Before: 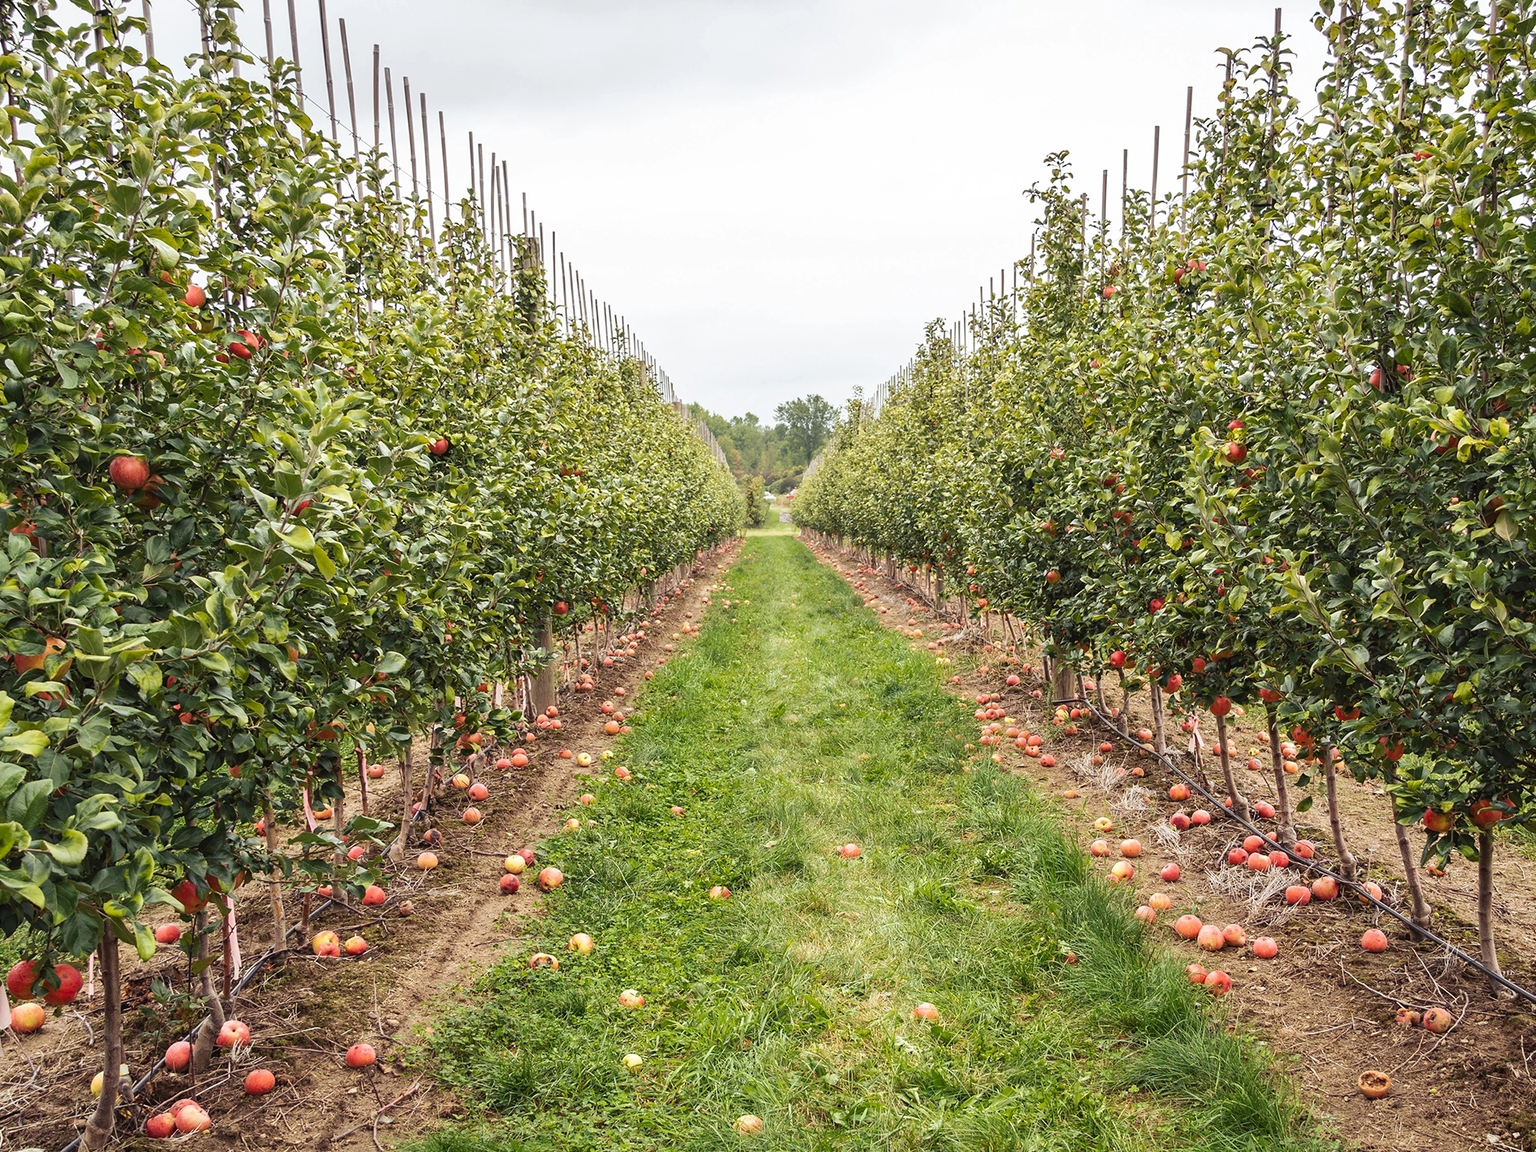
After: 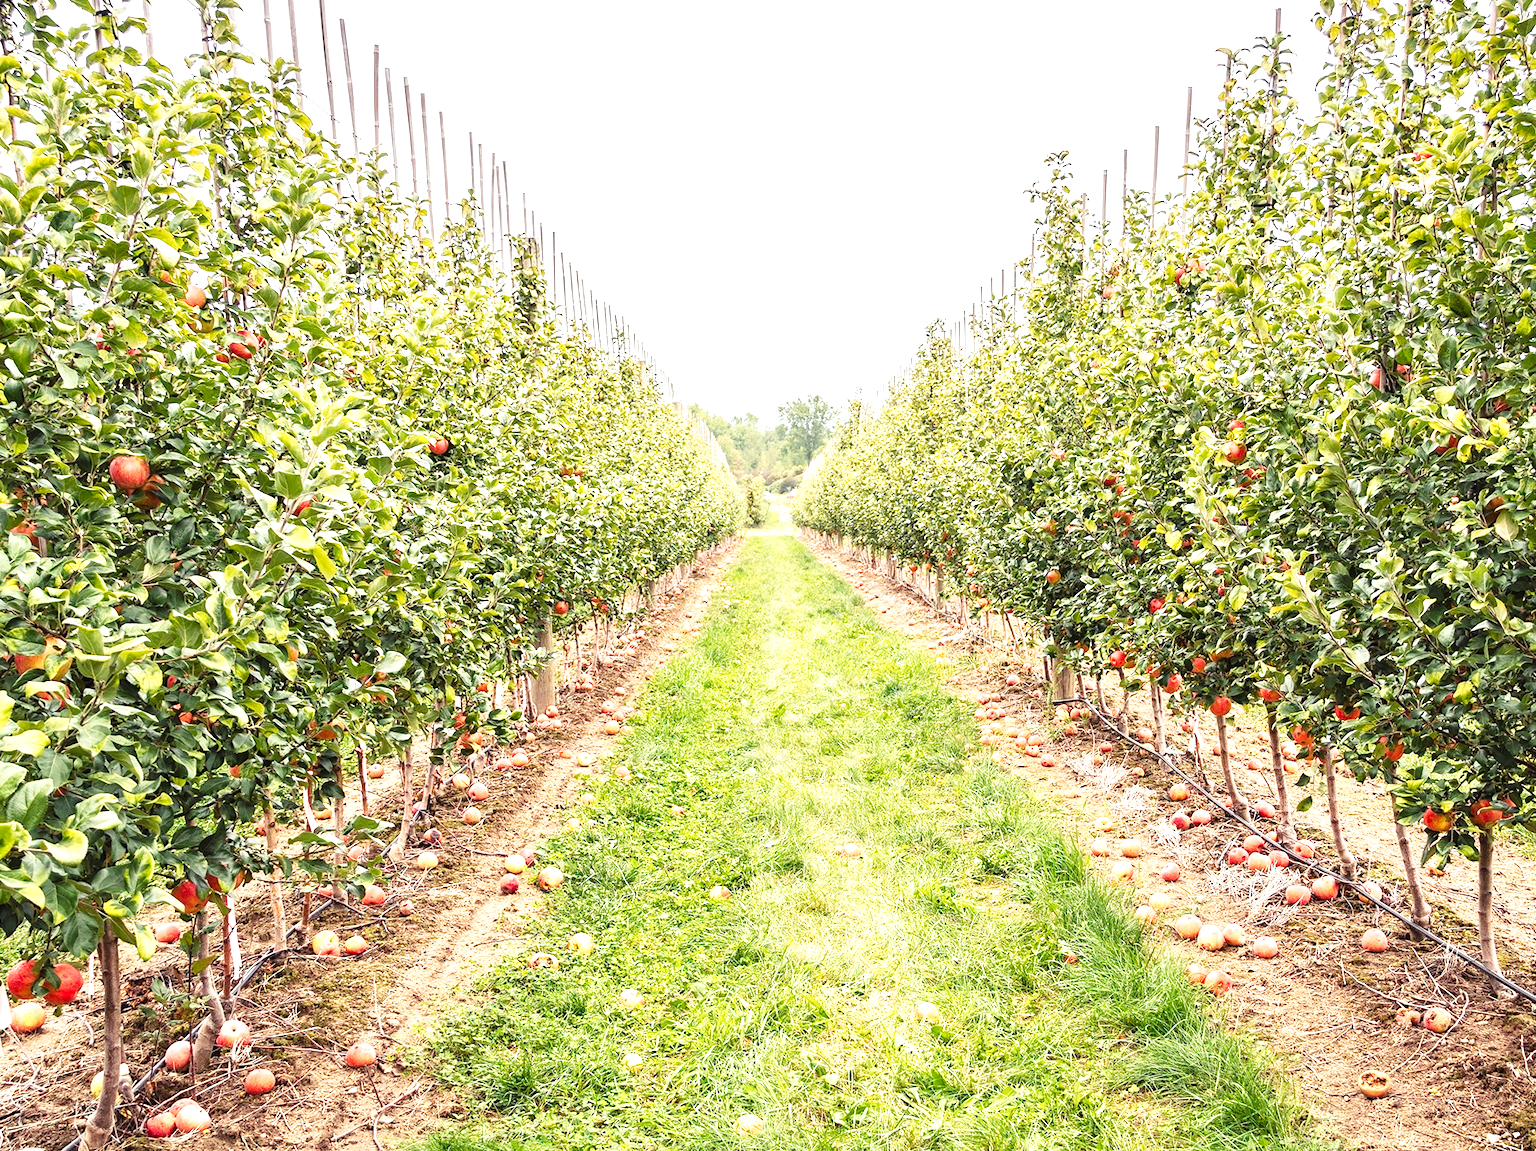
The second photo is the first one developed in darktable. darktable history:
tone curve: curves: ch0 [(0, 0) (0.004, 0.001) (0.02, 0.008) (0.218, 0.218) (0.664, 0.774) (0.832, 0.914) (1, 1)], preserve colors none
exposure: black level correction 0.001, exposure 1.128 EV, compensate highlight preservation false
